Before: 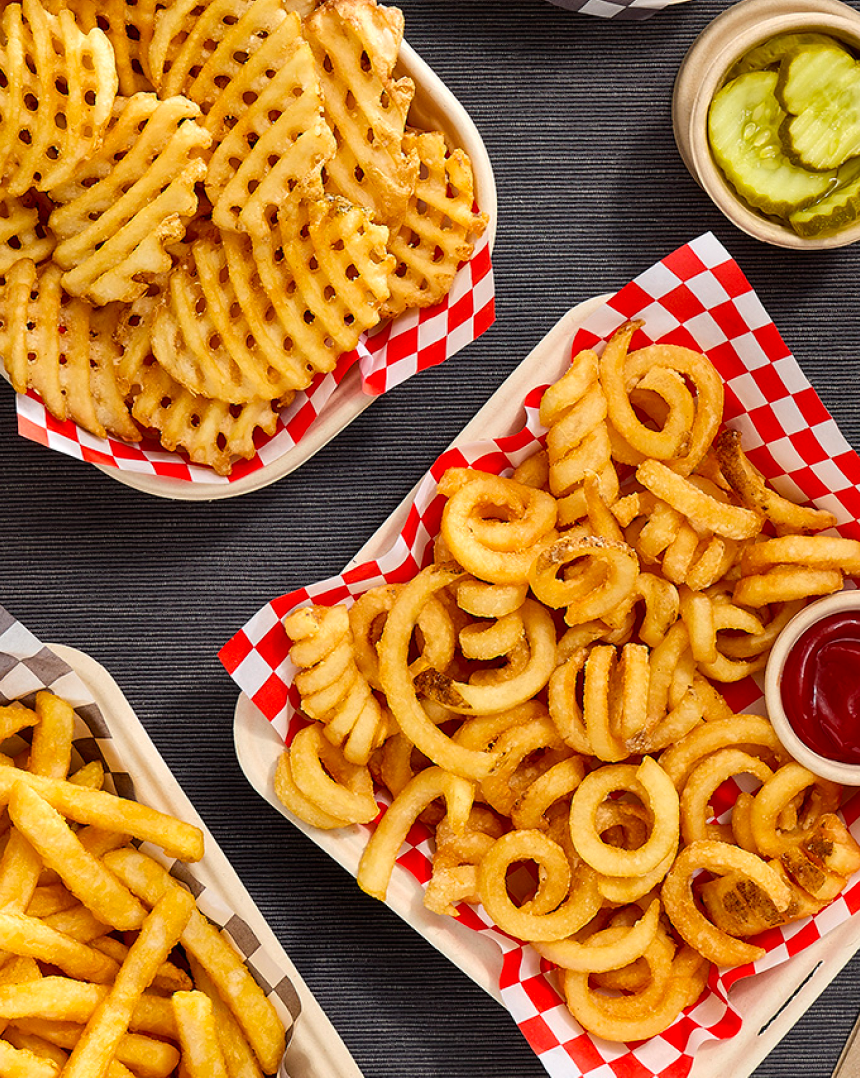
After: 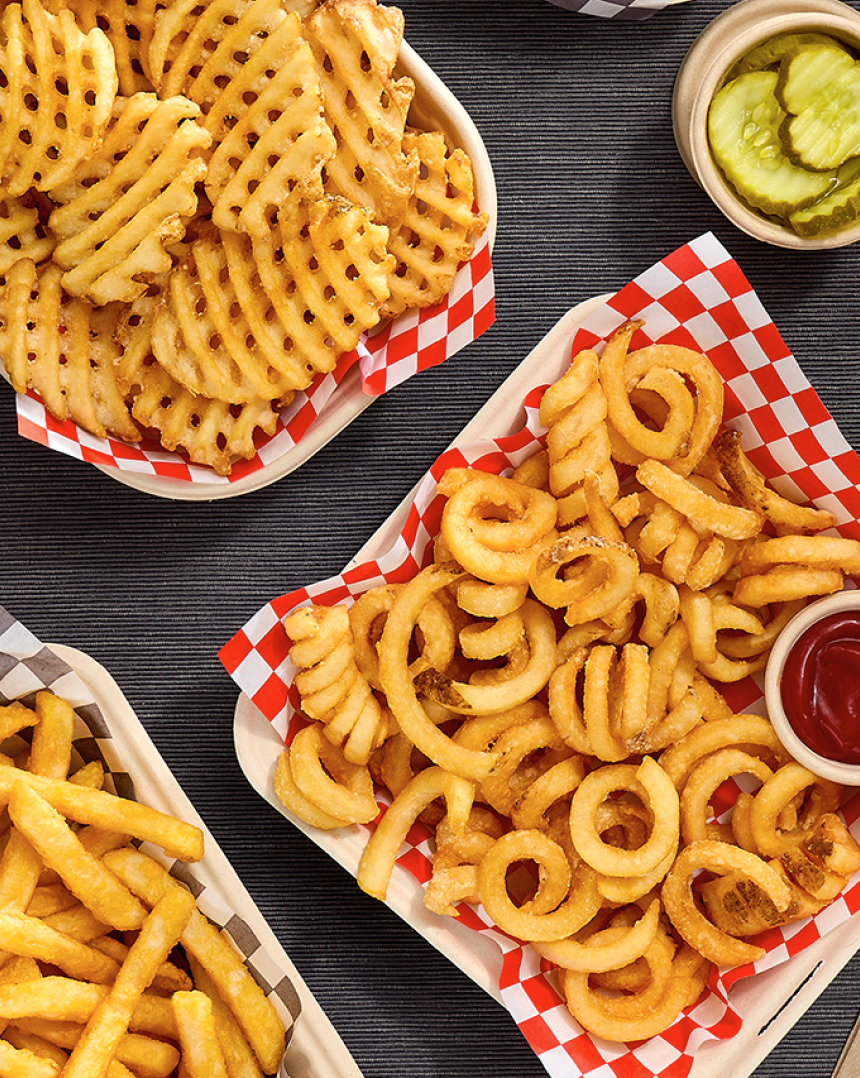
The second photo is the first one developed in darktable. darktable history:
color zones: curves: ch1 [(0, 0.469) (0.001, 0.469) (0.12, 0.446) (0.248, 0.469) (0.5, 0.5) (0.748, 0.5) (0.999, 0.469) (1, 0.469)]
tone equalizer: on, module defaults
